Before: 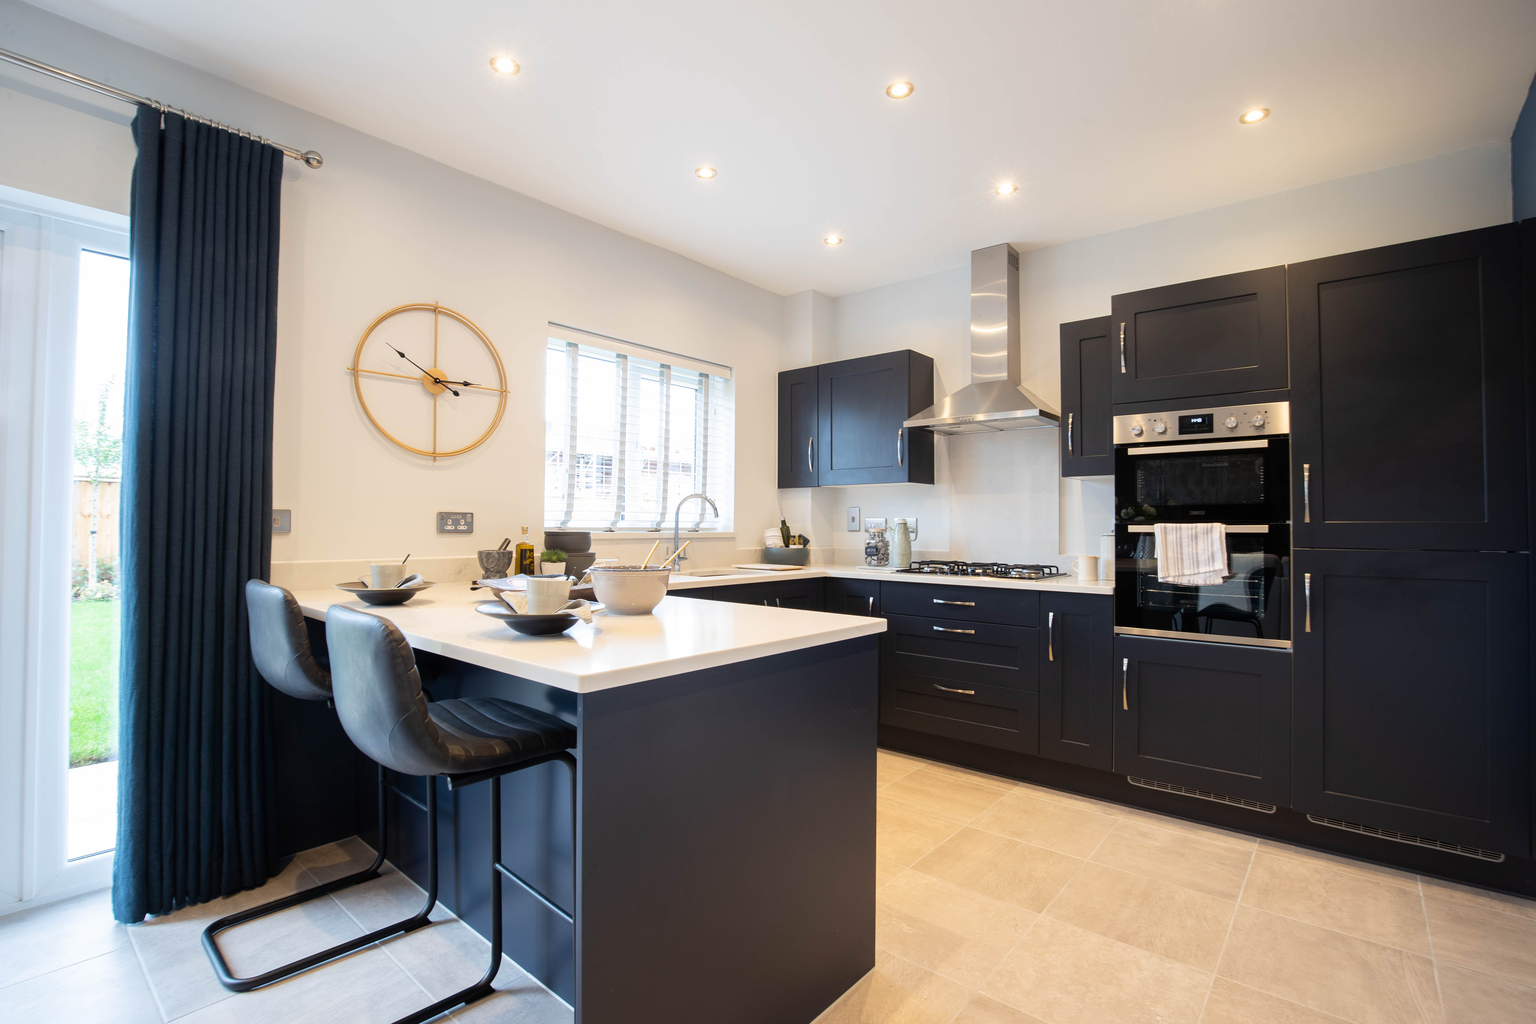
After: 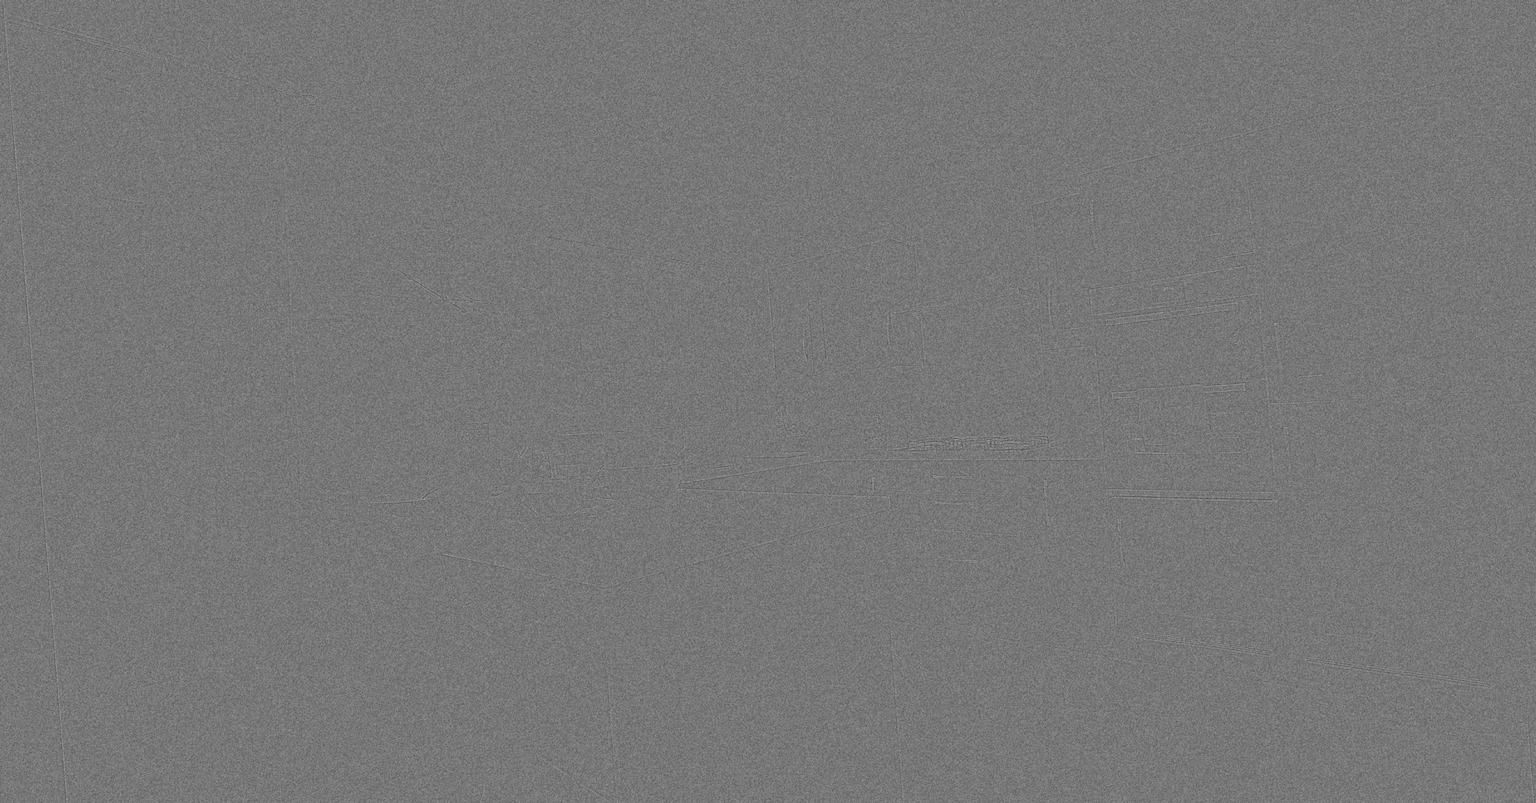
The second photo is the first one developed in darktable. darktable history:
color calibration: illuminant custom, x 0.379, y 0.481, temperature 4443.07 K
crop and rotate: top 12.5%, bottom 12.5%
rotate and perspective: rotation -4.2°, shear 0.006, automatic cropping off
local contrast: detail 130%
highpass: sharpness 9.84%, contrast boost 9.94%
grain: coarseness 14.49 ISO, strength 48.04%, mid-tones bias 35%
velvia: strength 15%
